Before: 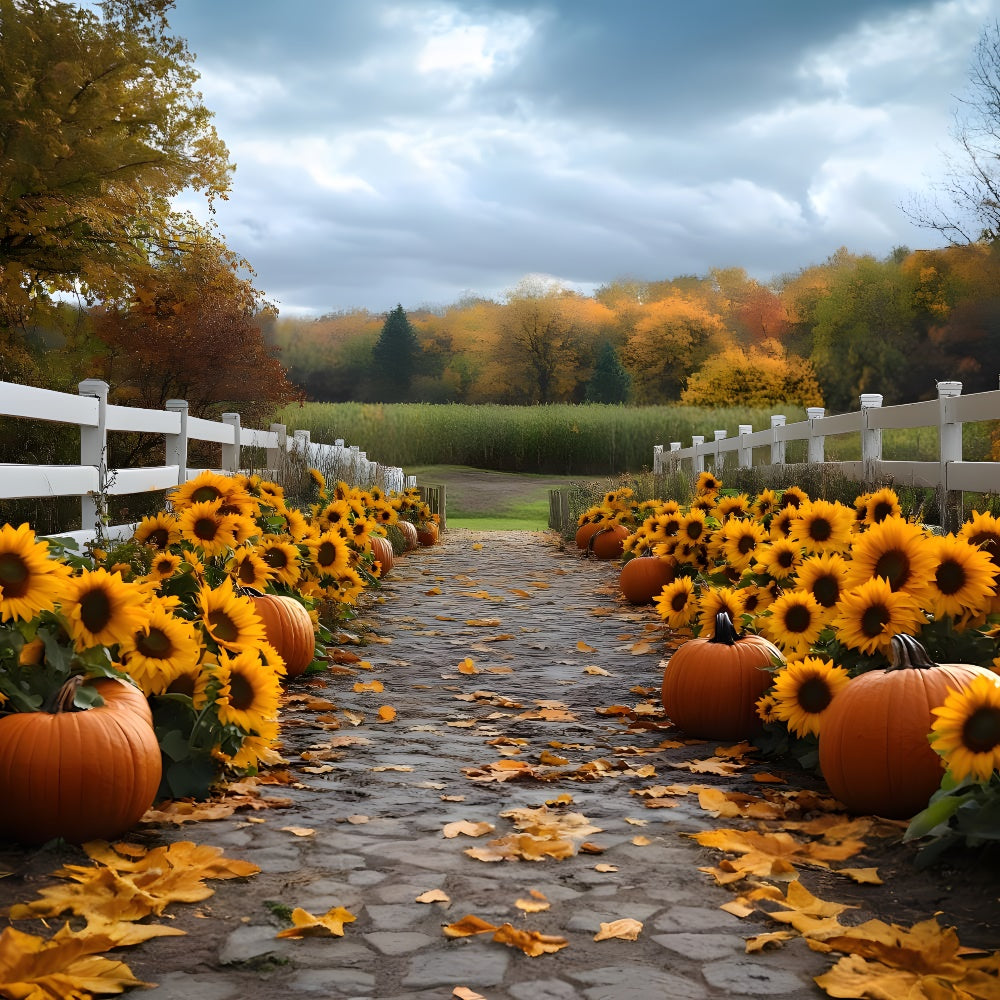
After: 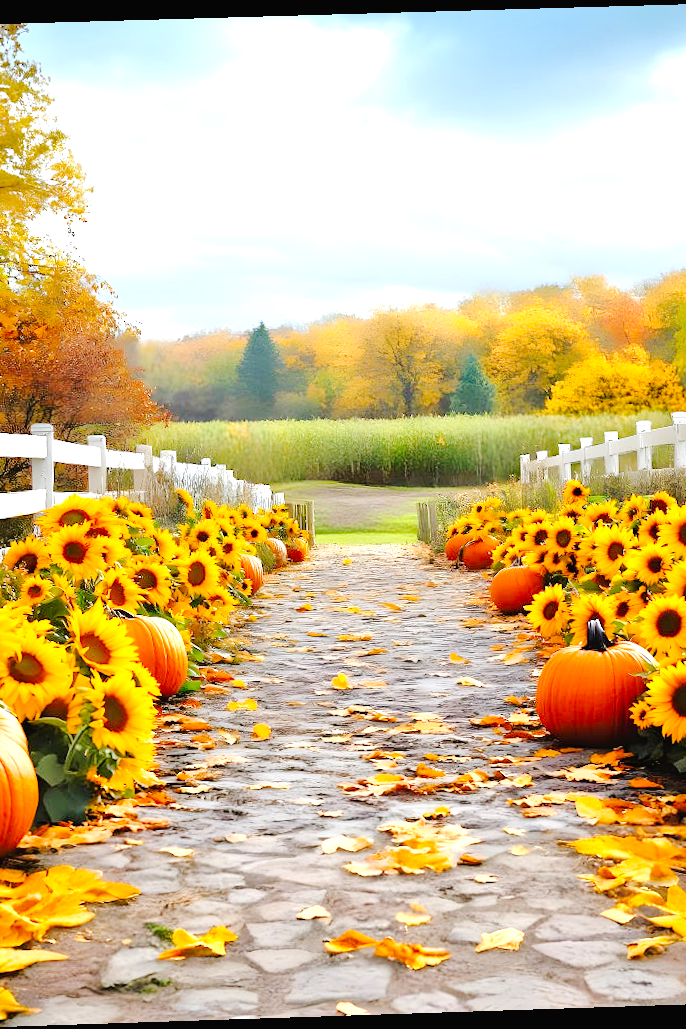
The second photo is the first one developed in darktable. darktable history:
tone equalizer: -7 EV 0.15 EV, -6 EV 0.6 EV, -5 EV 1.15 EV, -4 EV 1.33 EV, -3 EV 1.15 EV, -2 EV 0.6 EV, -1 EV 0.15 EV, mask exposure compensation -0.5 EV
exposure: black level correction 0, exposure 1 EV, compensate highlight preservation false
rotate and perspective: rotation -1.77°, lens shift (horizontal) 0.004, automatic cropping off
crop and rotate: left 14.436%, right 18.898%
tone curve: curves: ch0 [(0, 0) (0.003, 0.014) (0.011, 0.017) (0.025, 0.023) (0.044, 0.035) (0.069, 0.04) (0.1, 0.062) (0.136, 0.099) (0.177, 0.152) (0.224, 0.214) (0.277, 0.291) (0.335, 0.383) (0.399, 0.487) (0.468, 0.581) (0.543, 0.662) (0.623, 0.738) (0.709, 0.802) (0.801, 0.871) (0.898, 0.936) (1, 1)], preserve colors none
color balance: contrast 6.48%, output saturation 113.3%
